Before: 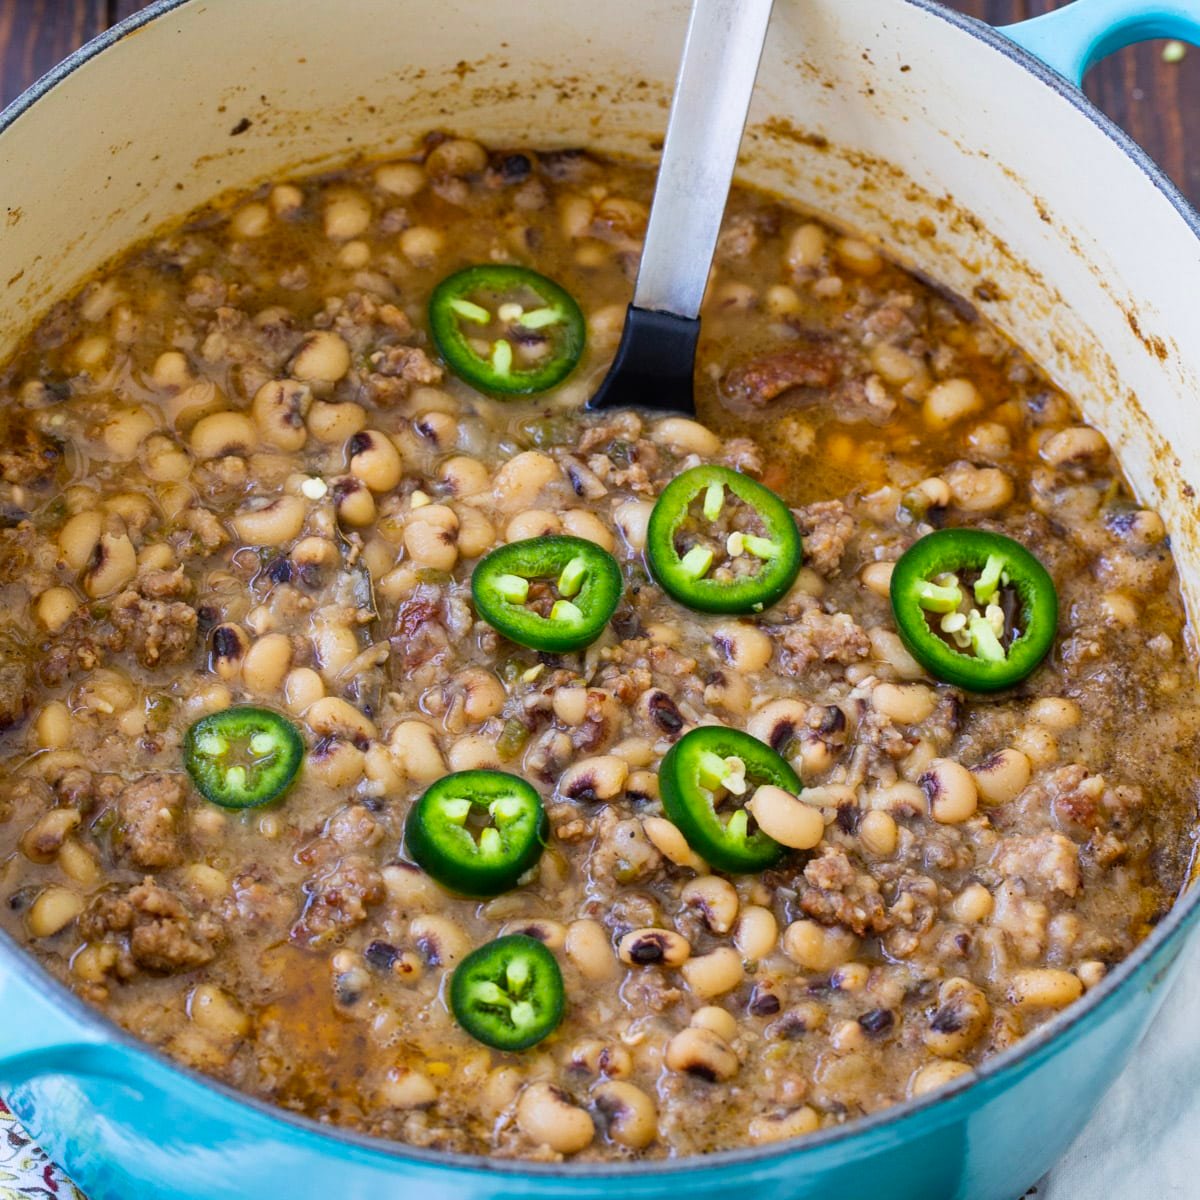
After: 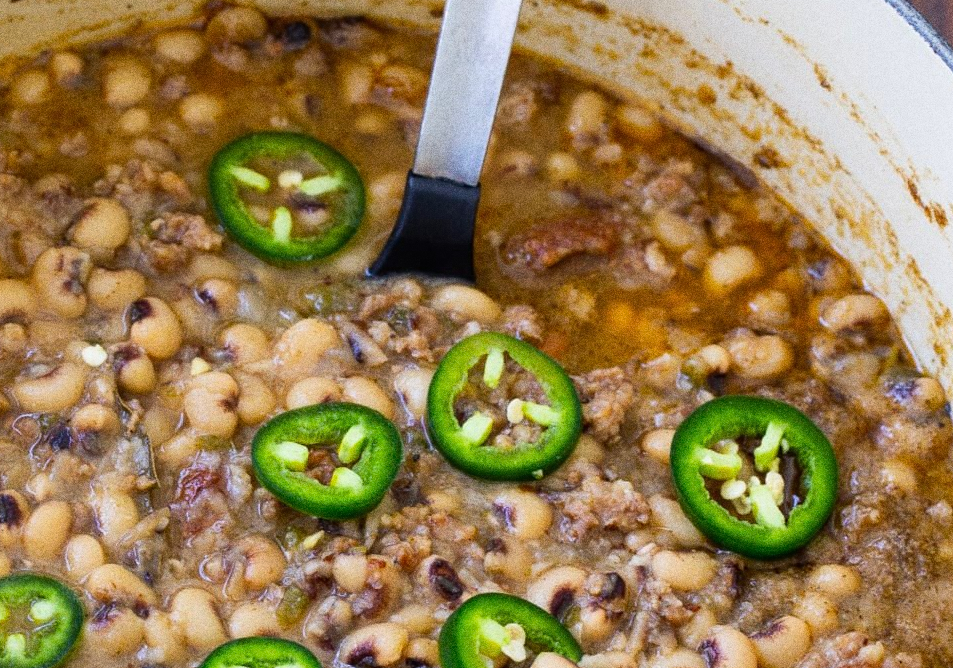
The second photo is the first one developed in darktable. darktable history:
crop: left 18.38%, top 11.092%, right 2.134%, bottom 33.217%
grain: coarseness 0.09 ISO, strength 40%
